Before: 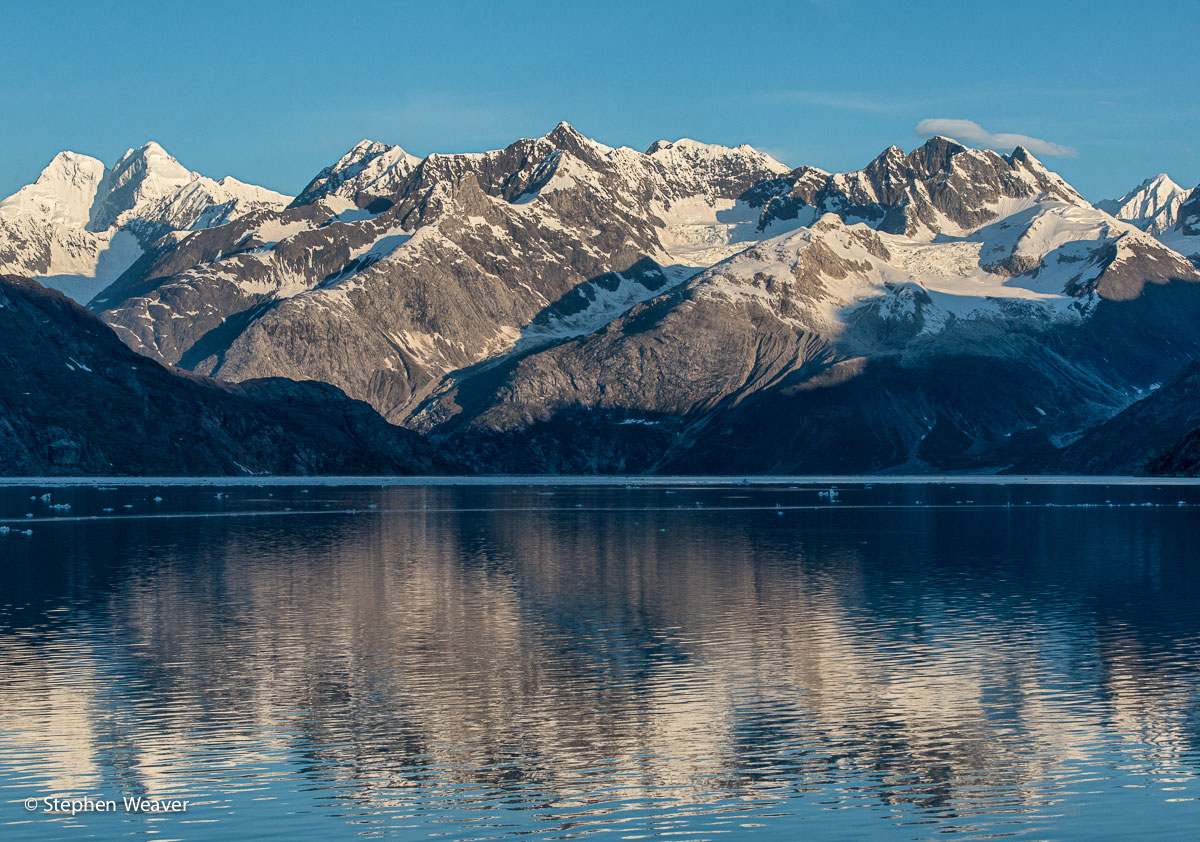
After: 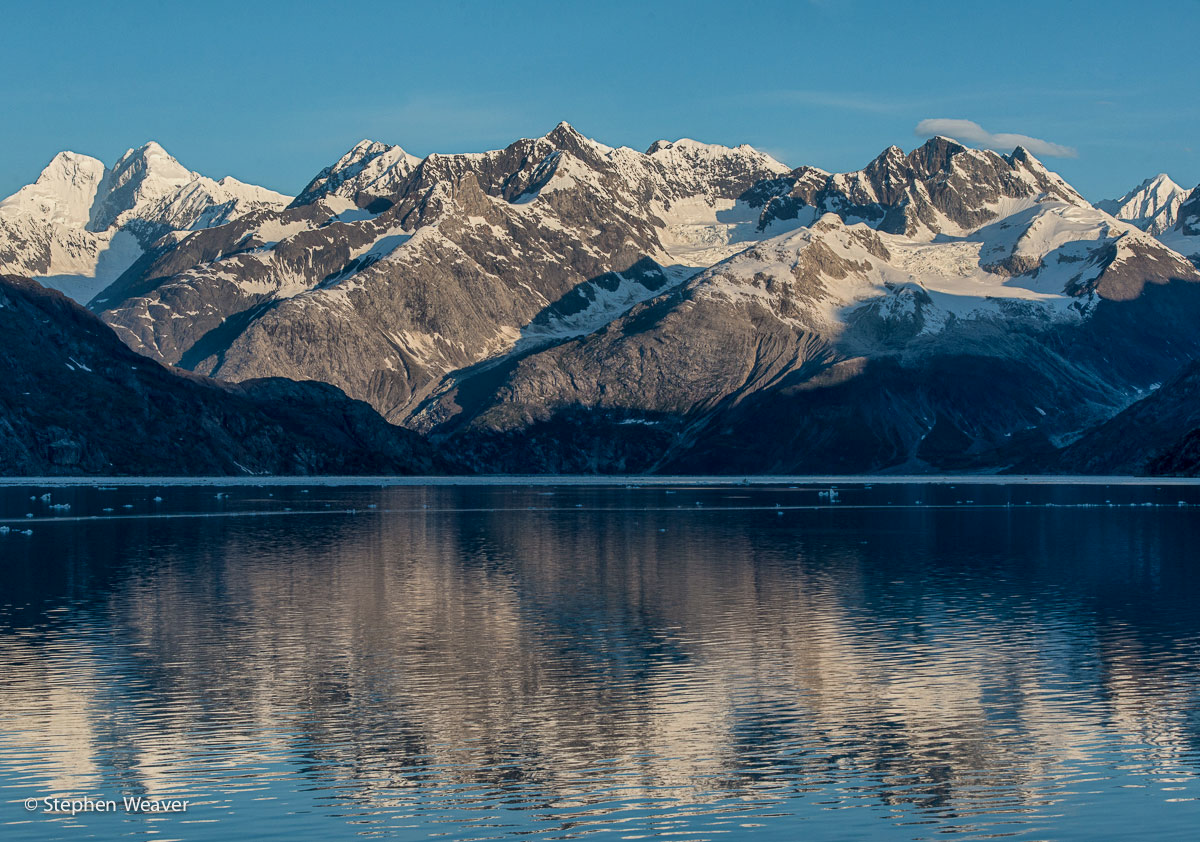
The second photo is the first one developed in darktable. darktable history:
exposure: black level correction 0.001, exposure -0.197 EV, compensate highlight preservation false
